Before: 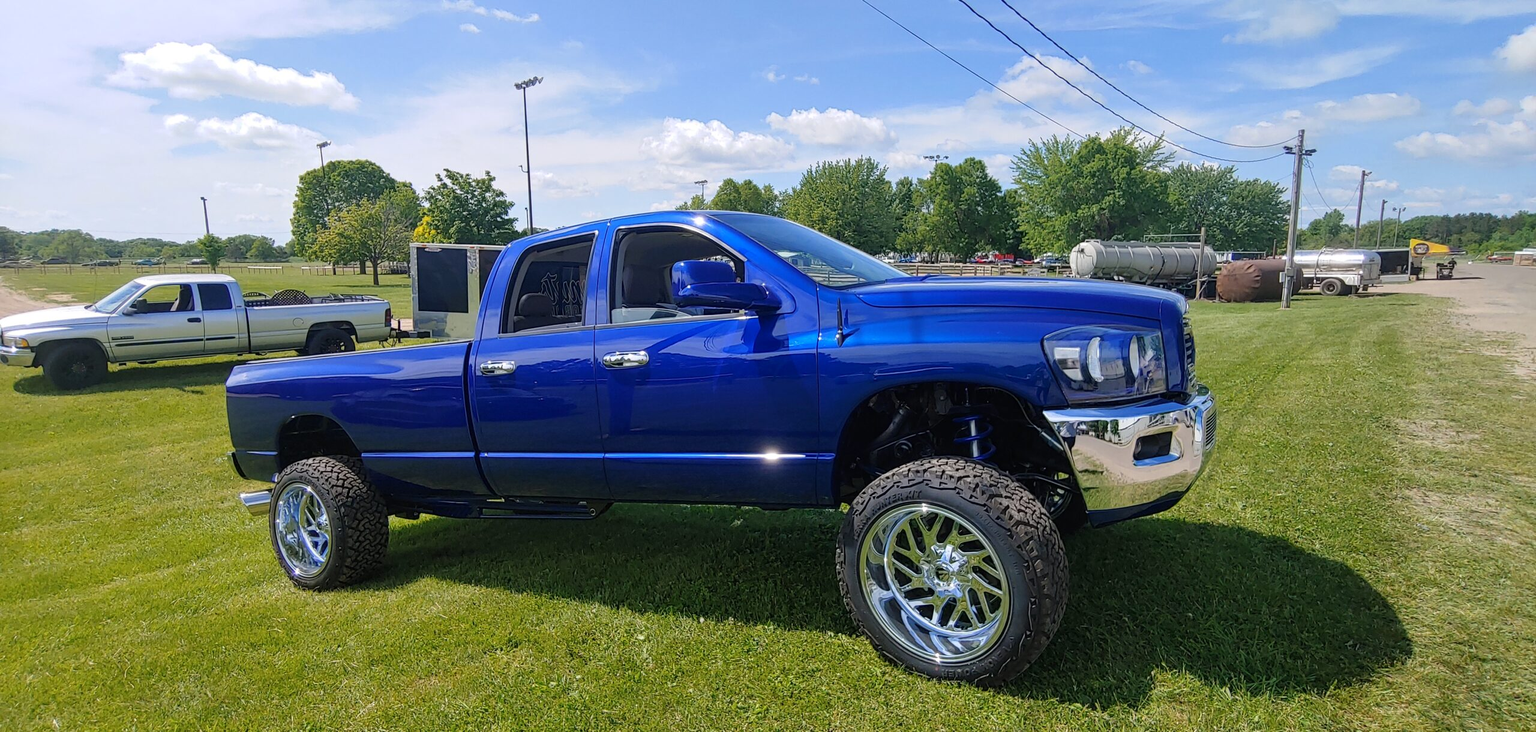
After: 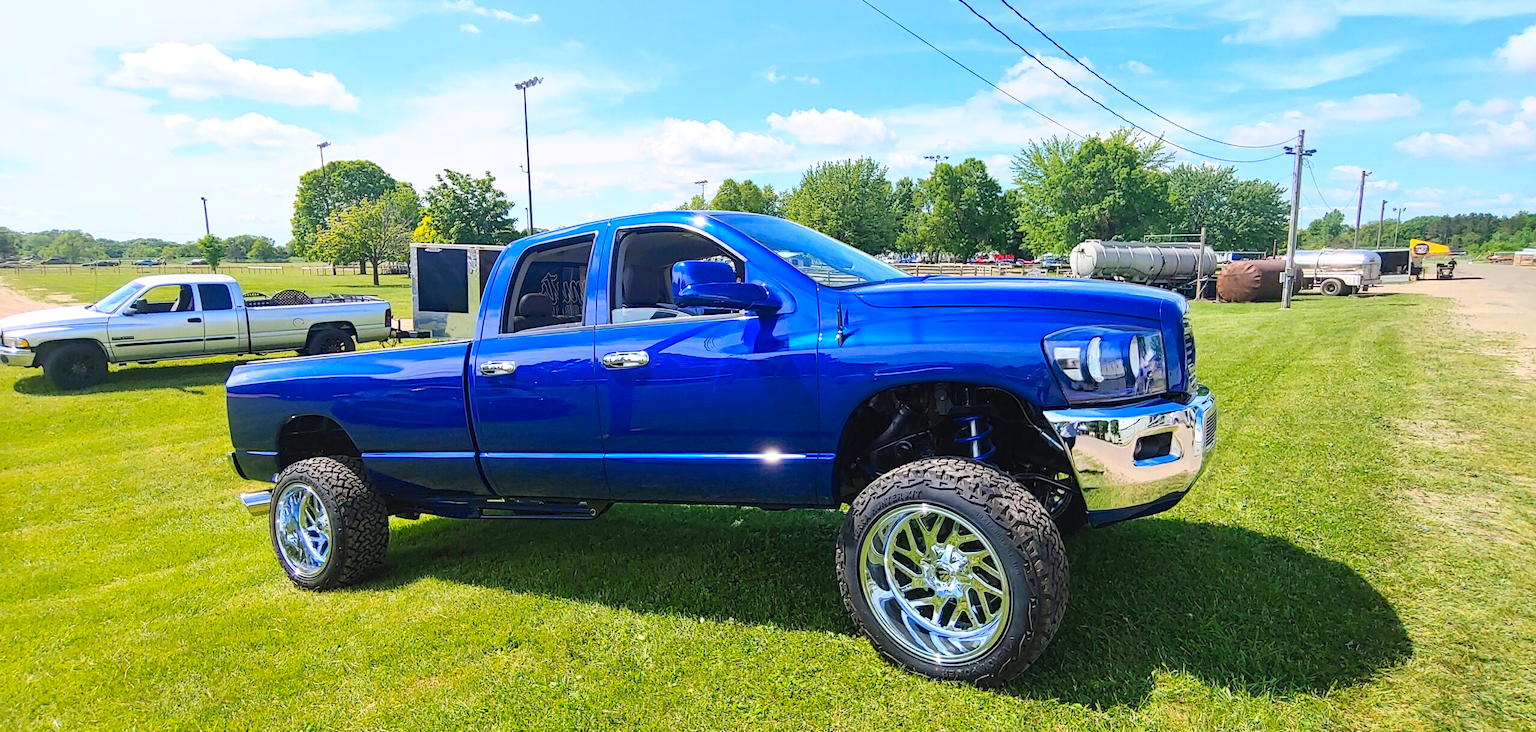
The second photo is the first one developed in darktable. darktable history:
haze removal: compatibility mode true, adaptive false
contrast brightness saturation: contrast 0.239, brightness 0.241, saturation 0.371
exposure: exposure 0.203 EV, compensate highlight preservation false
